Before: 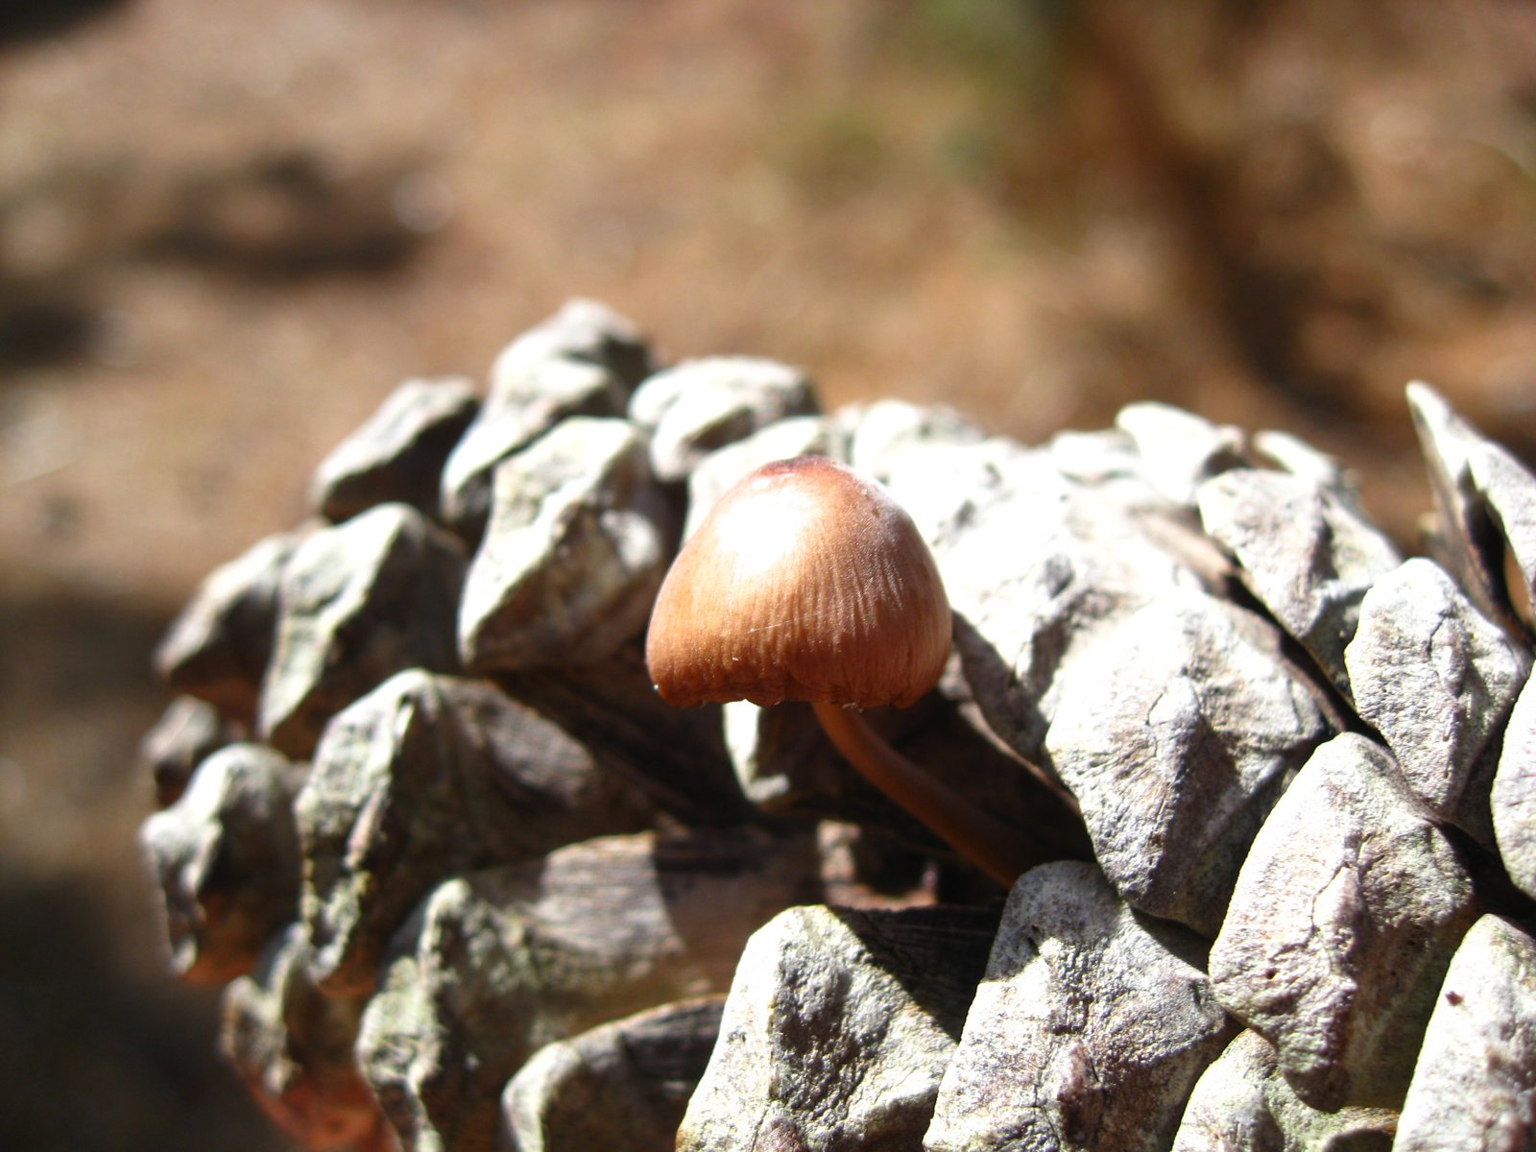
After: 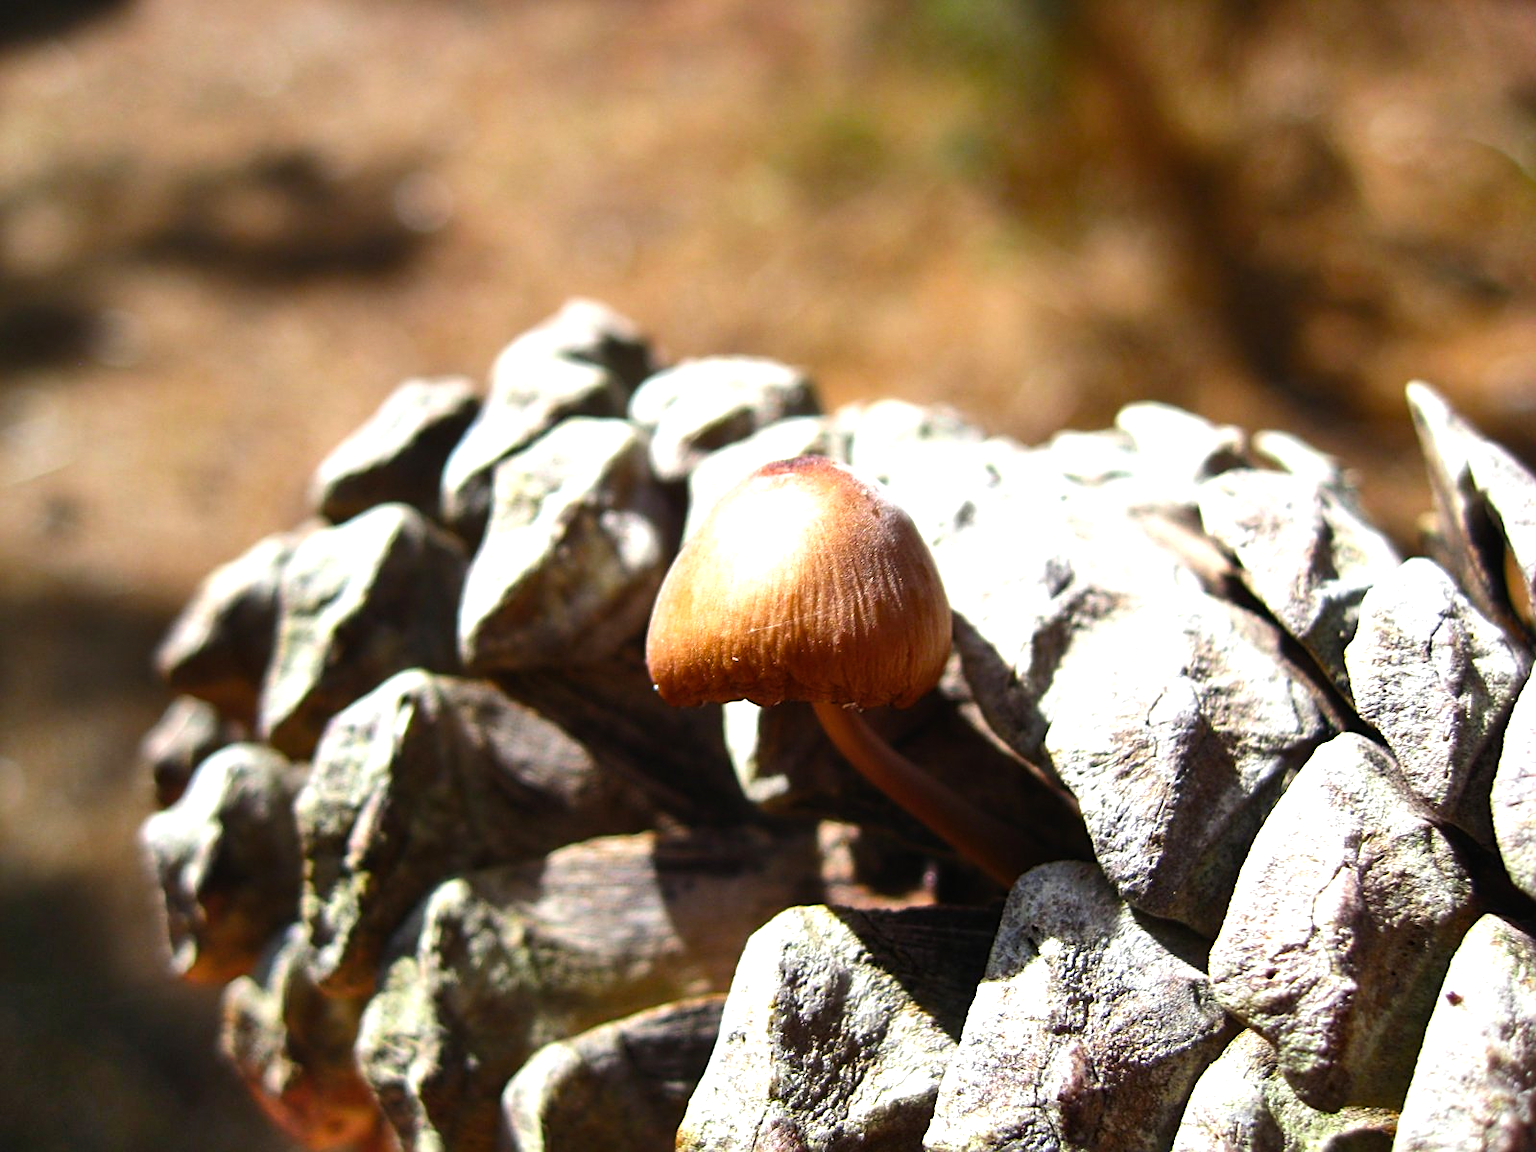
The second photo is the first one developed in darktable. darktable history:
sharpen: on, module defaults
shadows and highlights: shadows 52.34, highlights -28.23, soften with gaussian
color balance rgb: perceptual saturation grading › global saturation 20%, global vibrance 20%
tone equalizer: -8 EV -0.417 EV, -7 EV -0.389 EV, -6 EV -0.333 EV, -5 EV -0.222 EV, -3 EV 0.222 EV, -2 EV 0.333 EV, -1 EV 0.389 EV, +0 EV 0.417 EV, edges refinement/feathering 500, mask exposure compensation -1.57 EV, preserve details no
